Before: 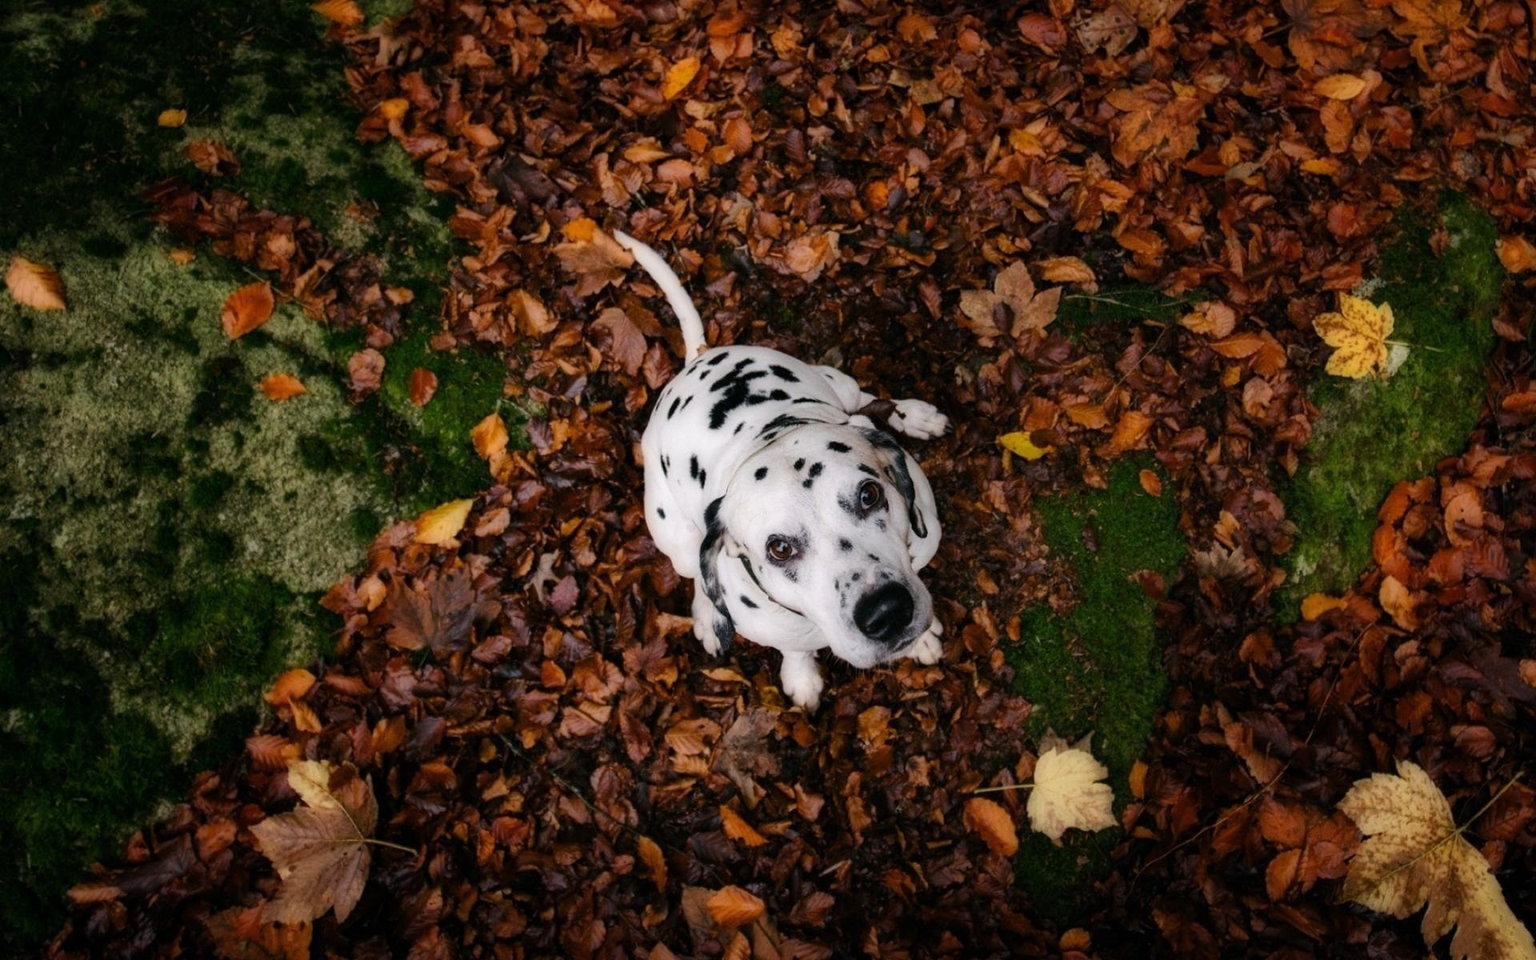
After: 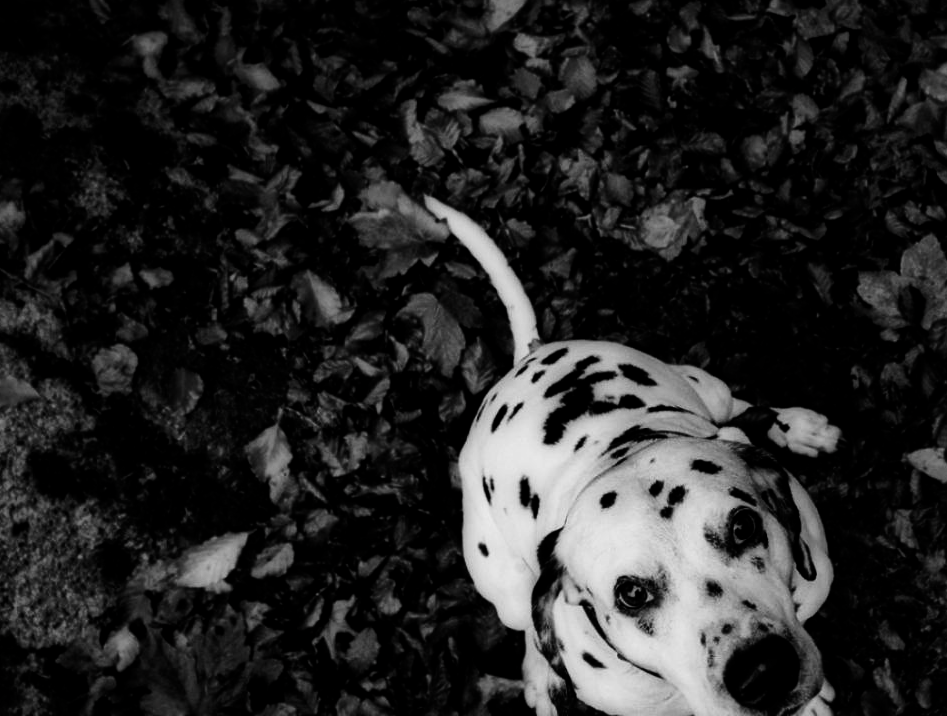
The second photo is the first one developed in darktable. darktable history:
crop: left 17.88%, top 7.728%, right 32.753%, bottom 32.591%
contrast brightness saturation: contrast -0.038, brightness -0.595, saturation -0.998
base curve: curves: ch0 [(0, 0) (0.036, 0.025) (0.121, 0.166) (0.206, 0.329) (0.605, 0.79) (1, 1)], preserve colors none
local contrast: mode bilateral grid, contrast 10, coarseness 25, detail 115%, midtone range 0.2
